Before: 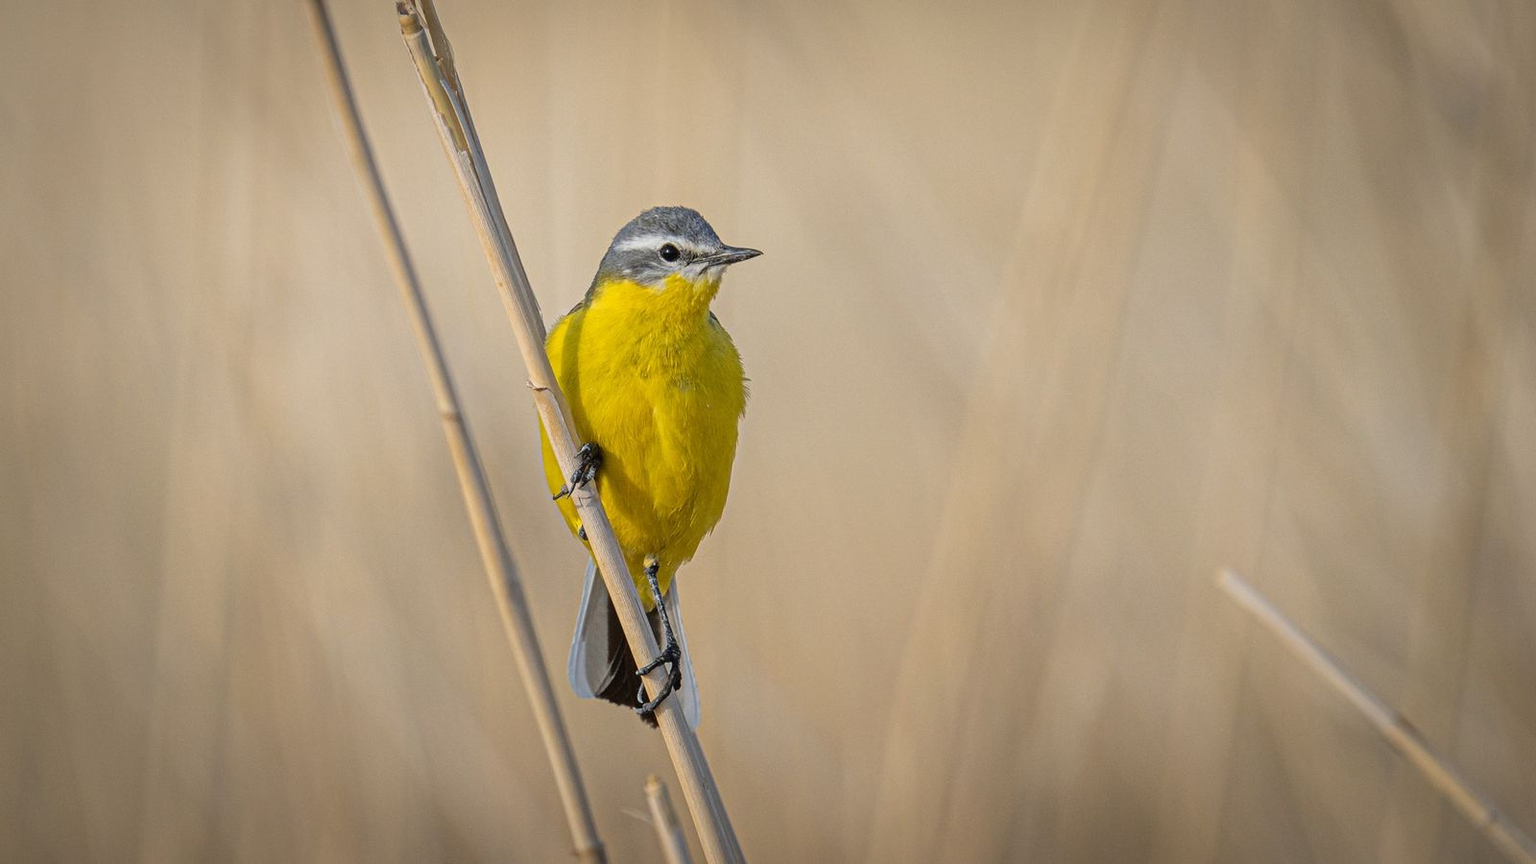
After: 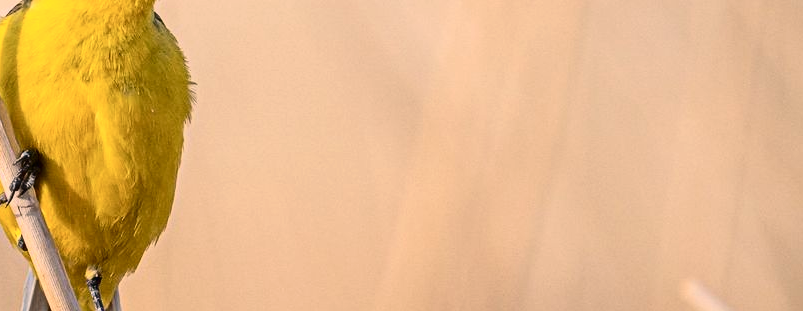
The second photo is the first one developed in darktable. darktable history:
crop: left 36.607%, top 34.735%, right 13.146%, bottom 30.611%
white balance: red 1.127, blue 0.943
contrast brightness saturation: contrast 0.28
